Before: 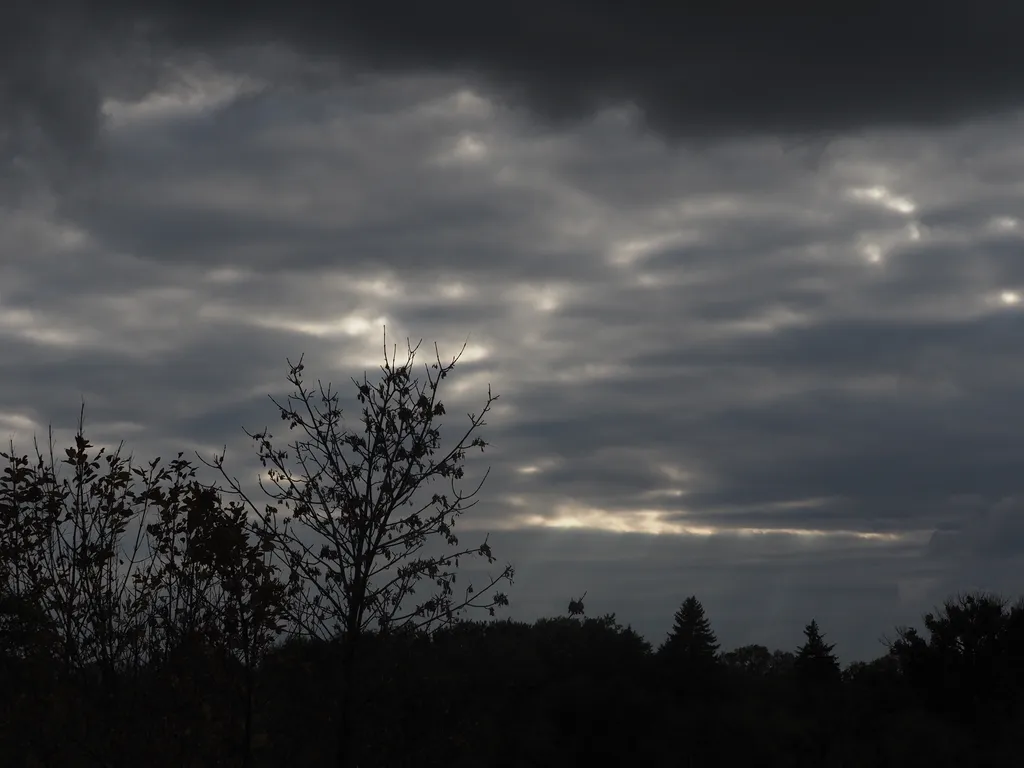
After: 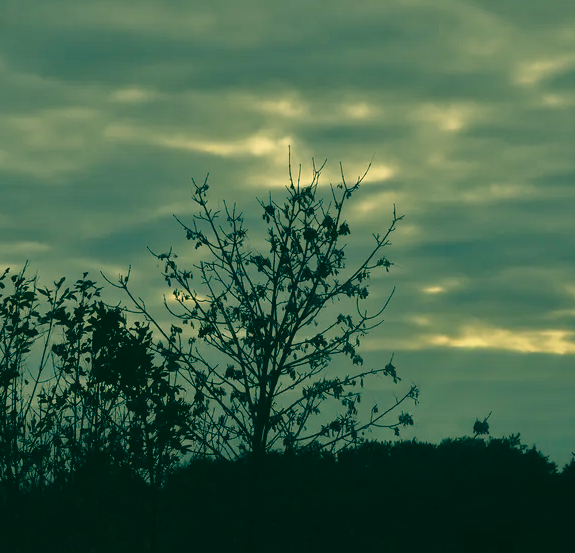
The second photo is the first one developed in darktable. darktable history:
shadows and highlights: shadows 25.89, white point adjustment -3.04, highlights -29.69
color correction: highlights a* 2.26, highlights b* 34.4, shadows a* -36.79, shadows b* -6.23
crop: left 9.285%, top 23.471%, right 34.506%, bottom 4.509%
tone equalizer: -7 EV 0.144 EV, -6 EV 0.575 EV, -5 EV 1.16 EV, -4 EV 1.35 EV, -3 EV 1.17 EV, -2 EV 0.6 EV, -1 EV 0.166 EV
